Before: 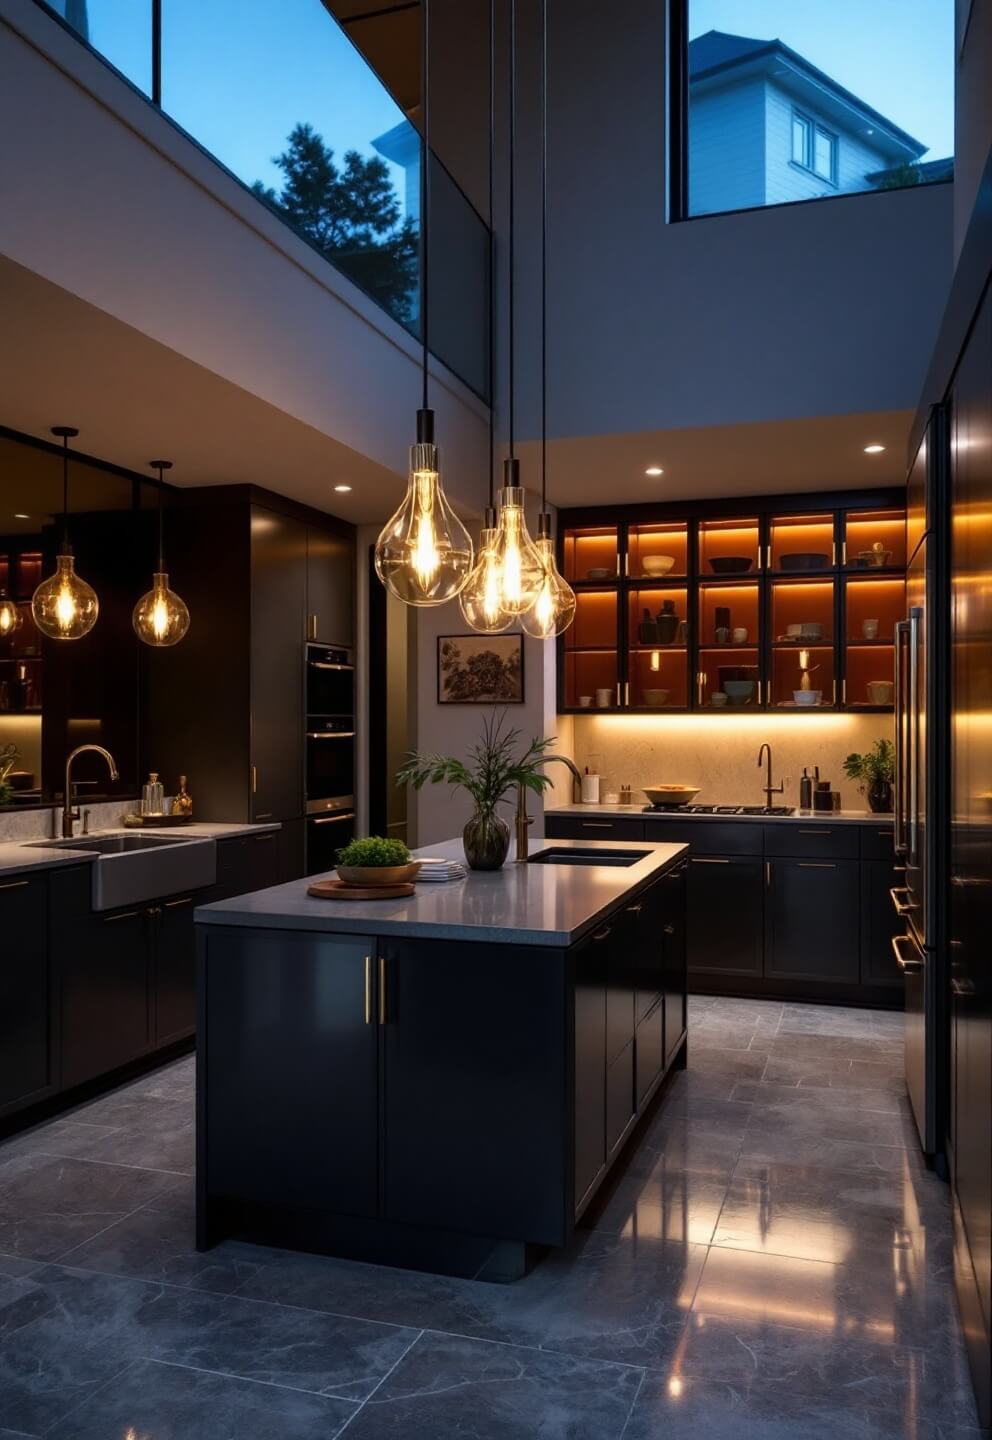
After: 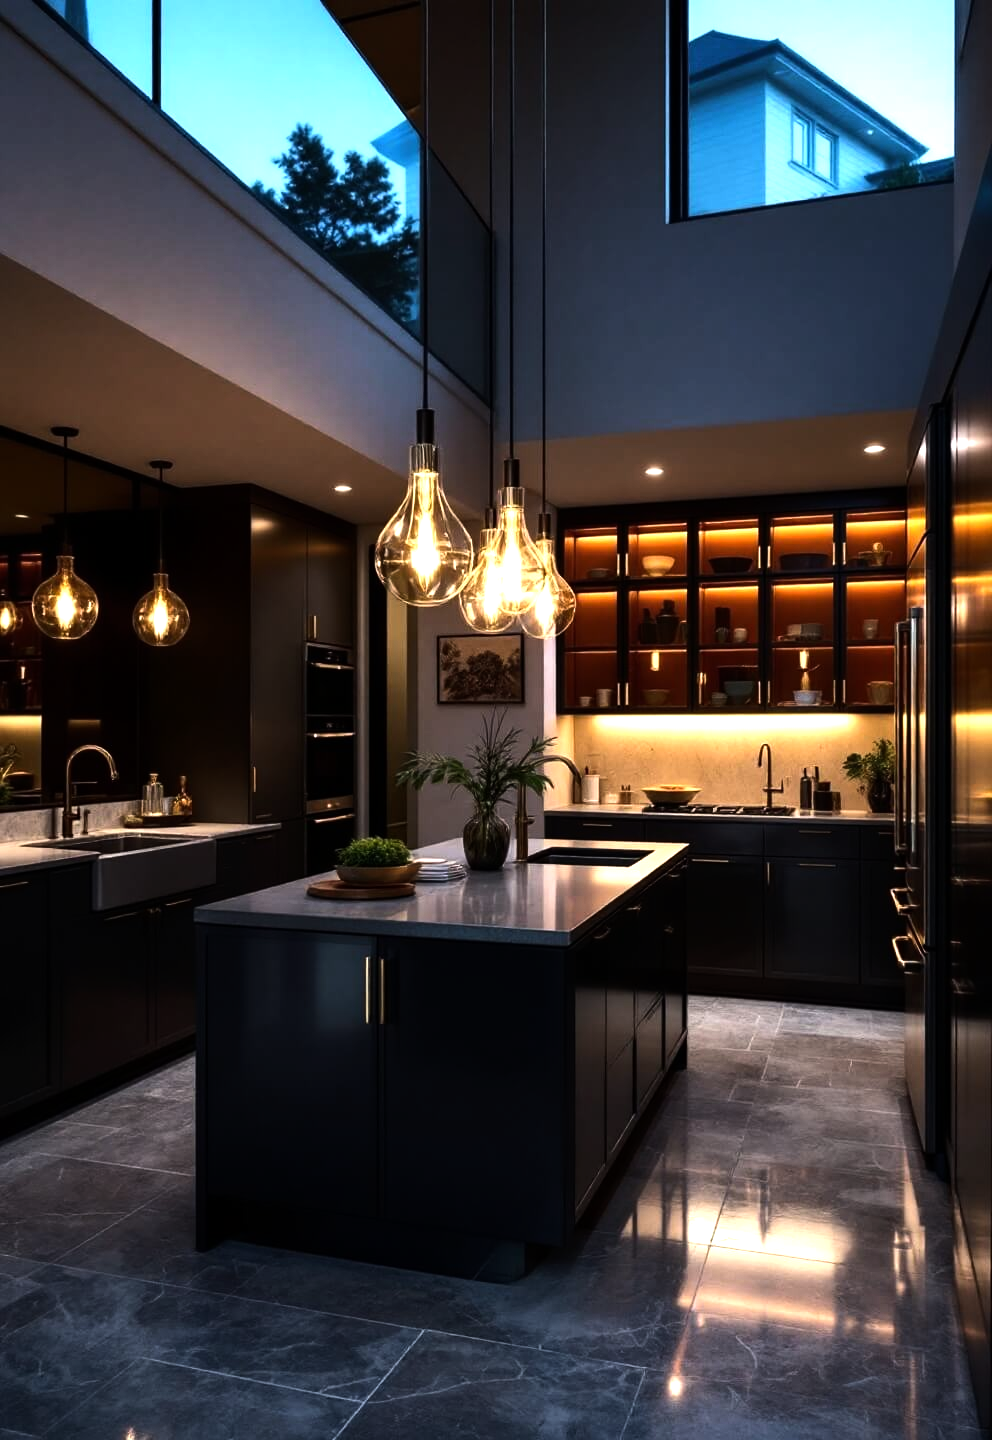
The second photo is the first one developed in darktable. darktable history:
tone equalizer: -8 EV -1.12 EV, -7 EV -1.03 EV, -6 EV -0.855 EV, -5 EV -0.58 EV, -3 EV 0.594 EV, -2 EV 0.871 EV, -1 EV 0.989 EV, +0 EV 1.08 EV, edges refinement/feathering 500, mask exposure compensation -1.57 EV, preserve details no
